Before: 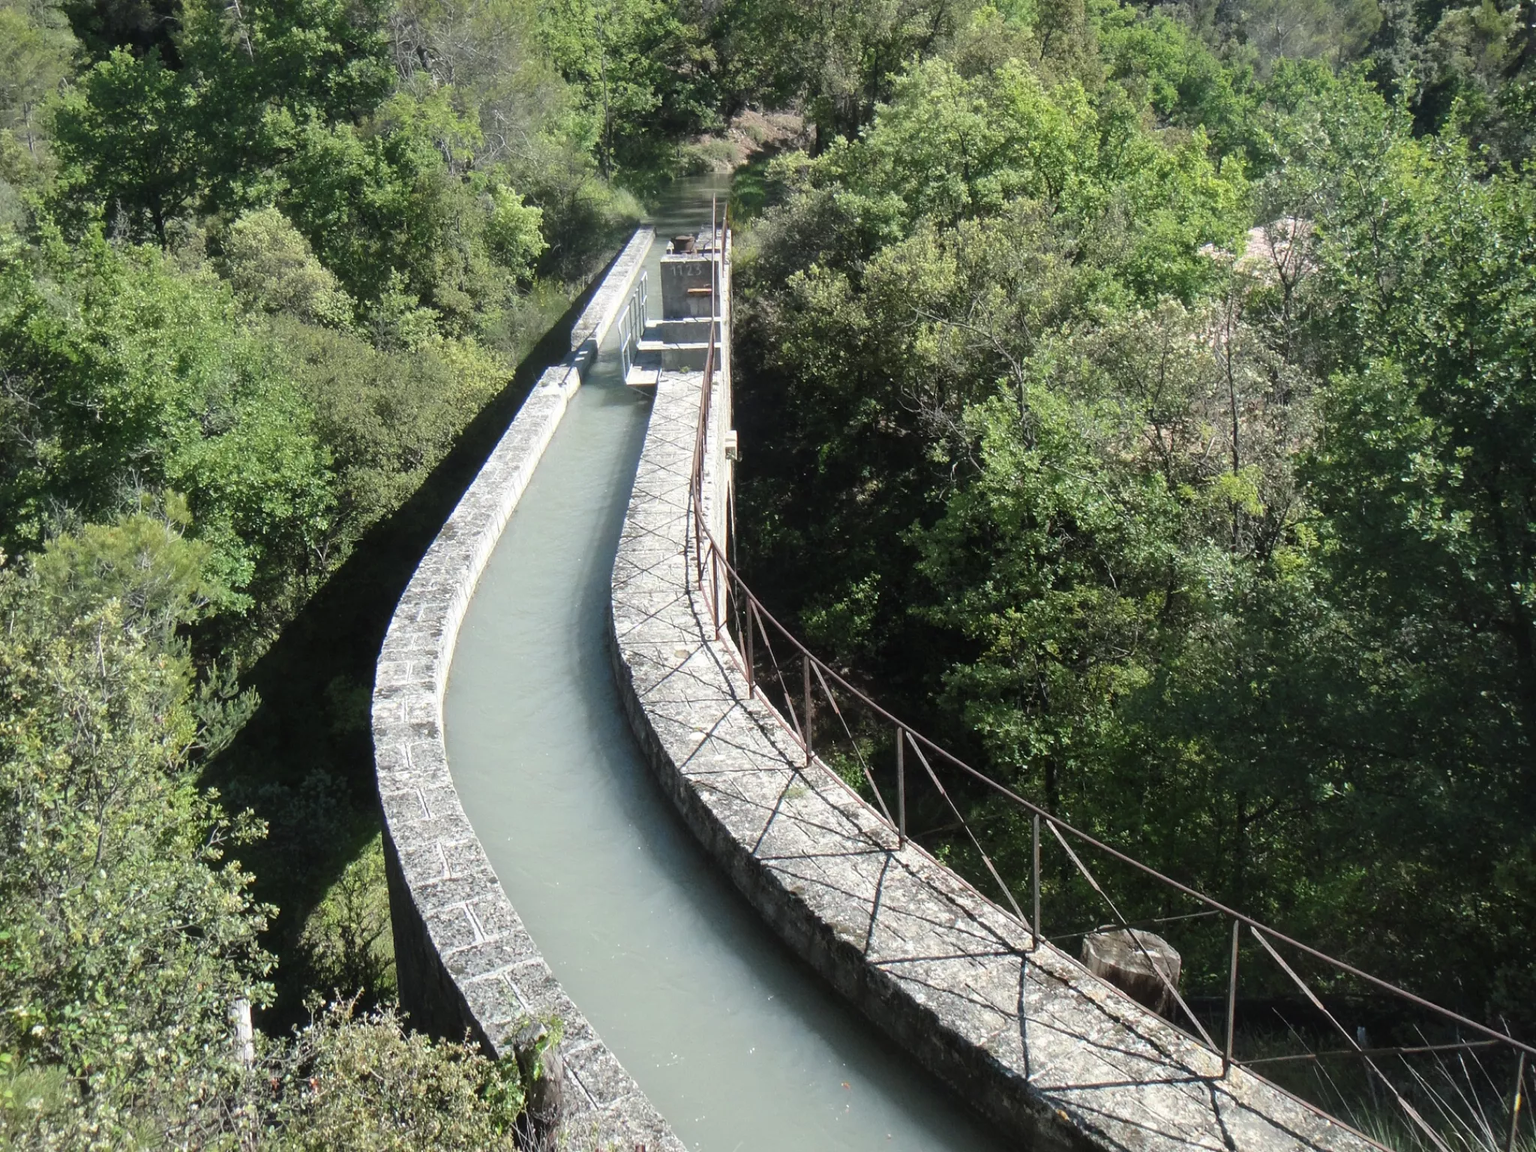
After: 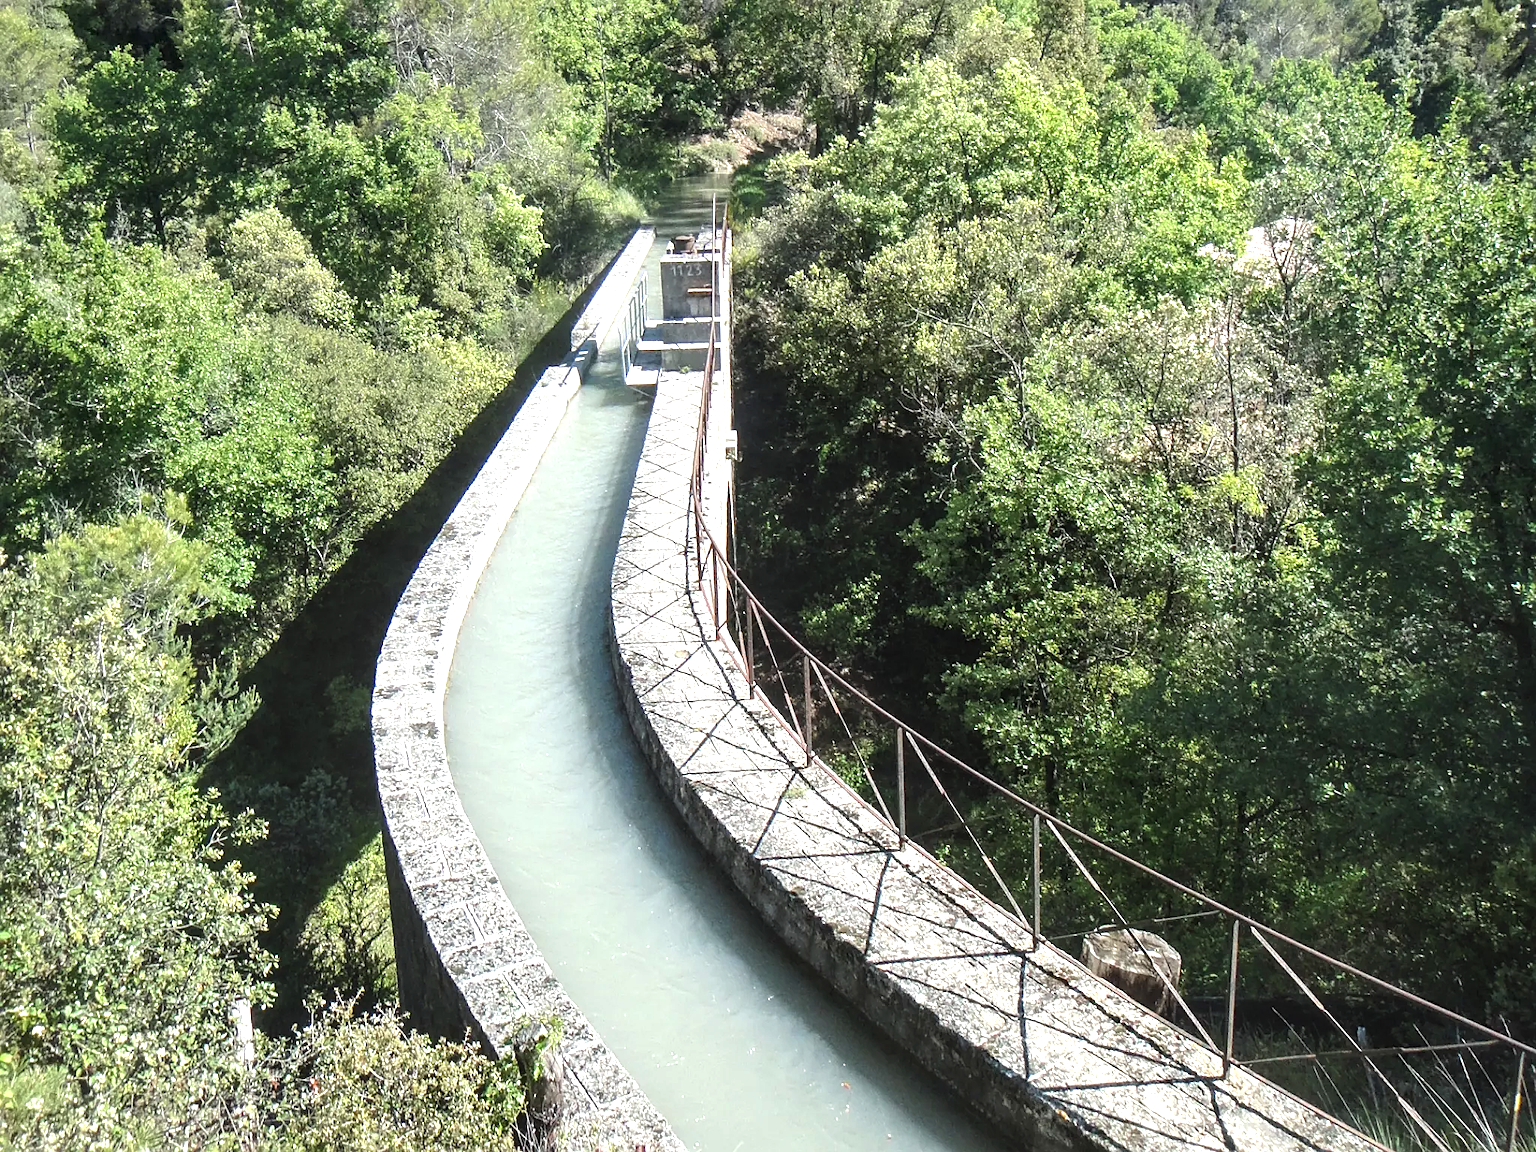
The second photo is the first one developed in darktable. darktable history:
local contrast: on, module defaults
levels: levels [0, 0.394, 0.787]
sharpen: on, module defaults
